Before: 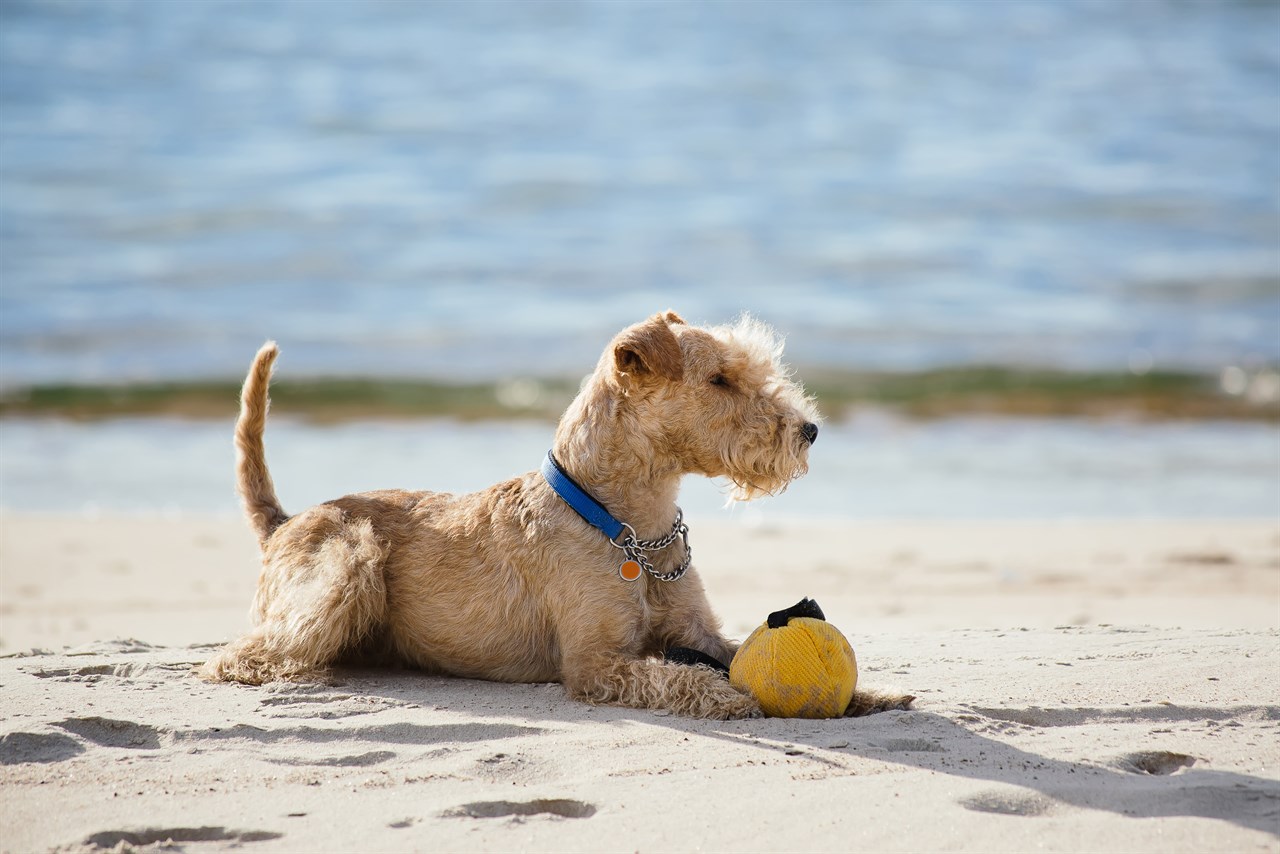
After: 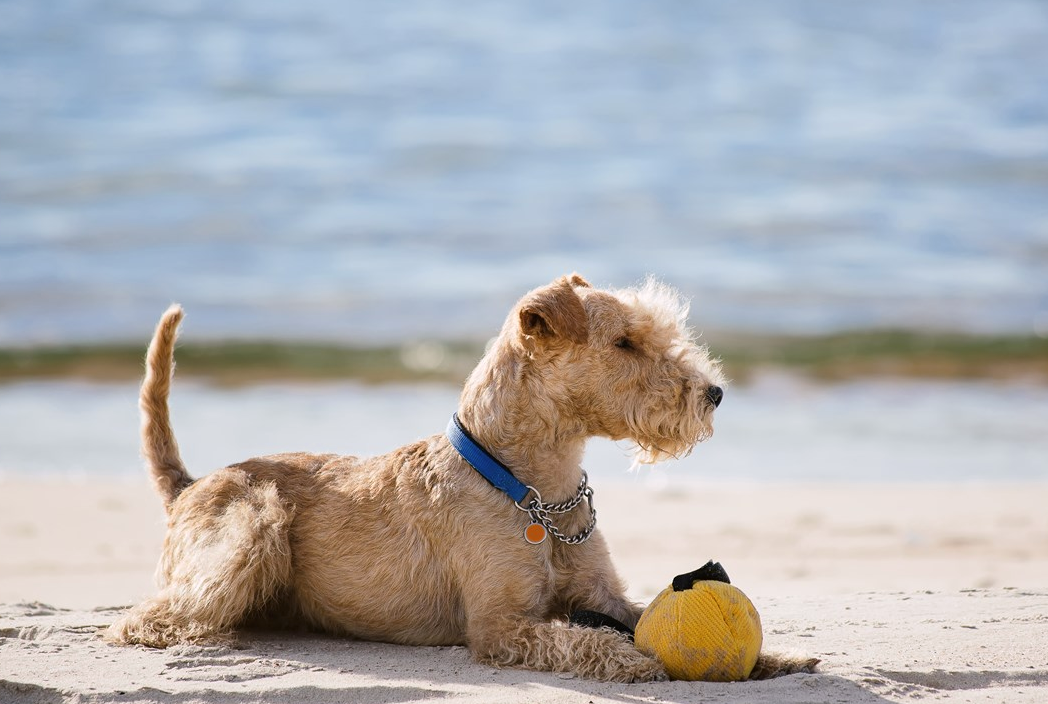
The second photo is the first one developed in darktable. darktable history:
crop and rotate: left 7.5%, top 4.372%, right 10.583%, bottom 13.164%
color correction: highlights a* 2.96, highlights b* -1.52, shadows a* -0.084, shadows b* 1.84, saturation 0.981
